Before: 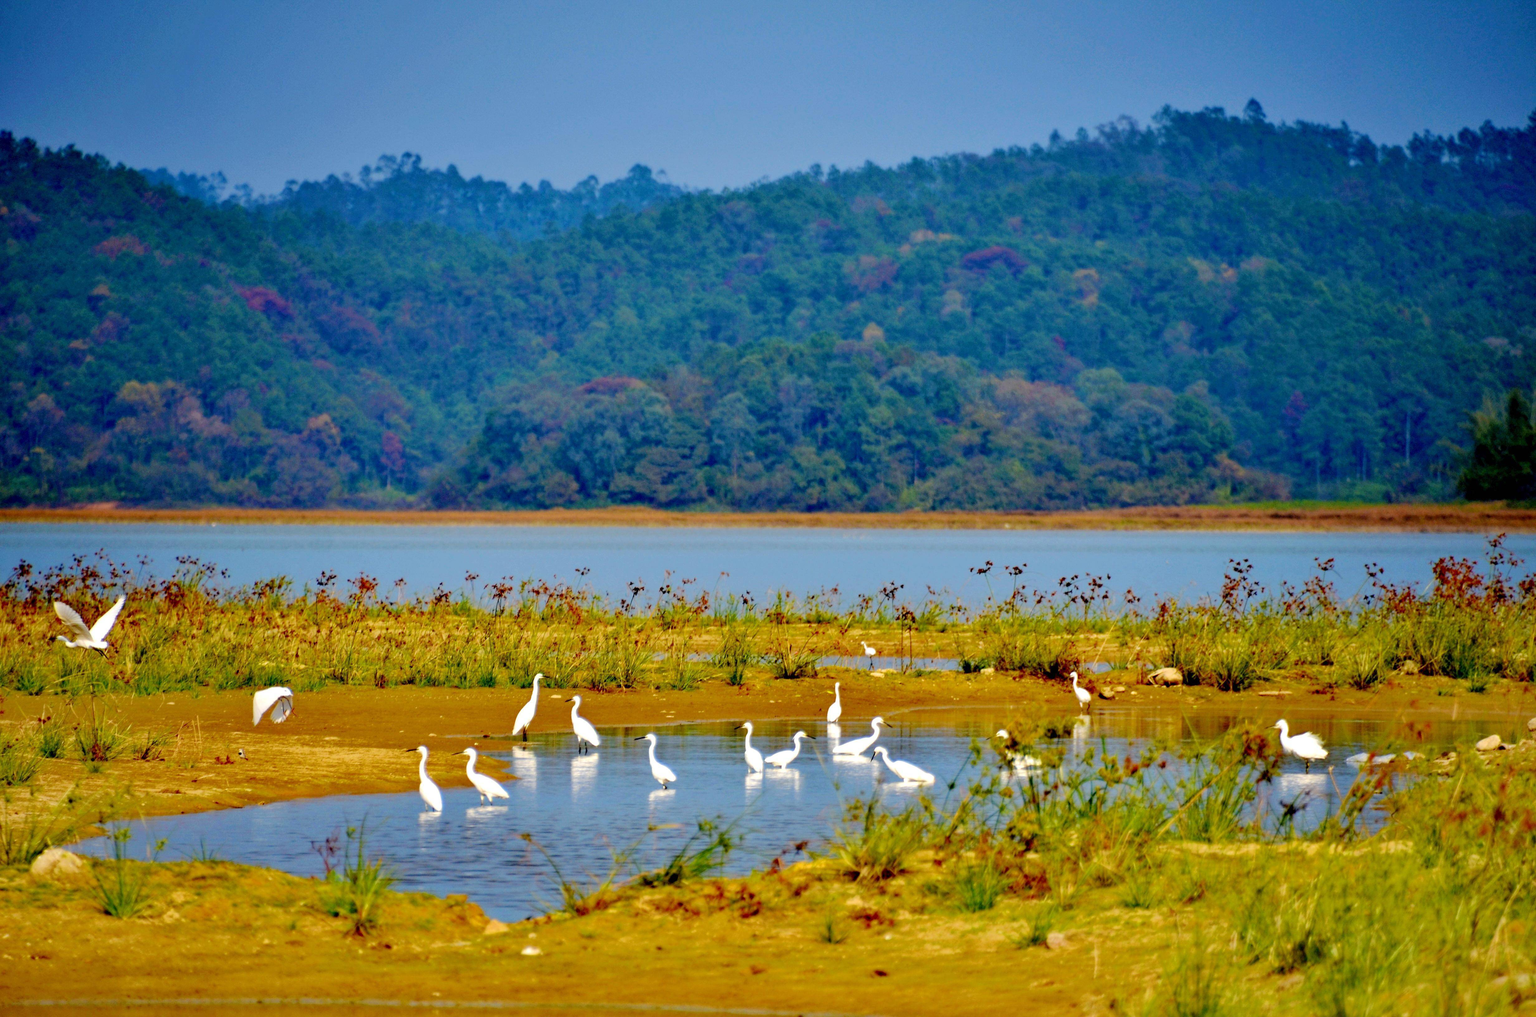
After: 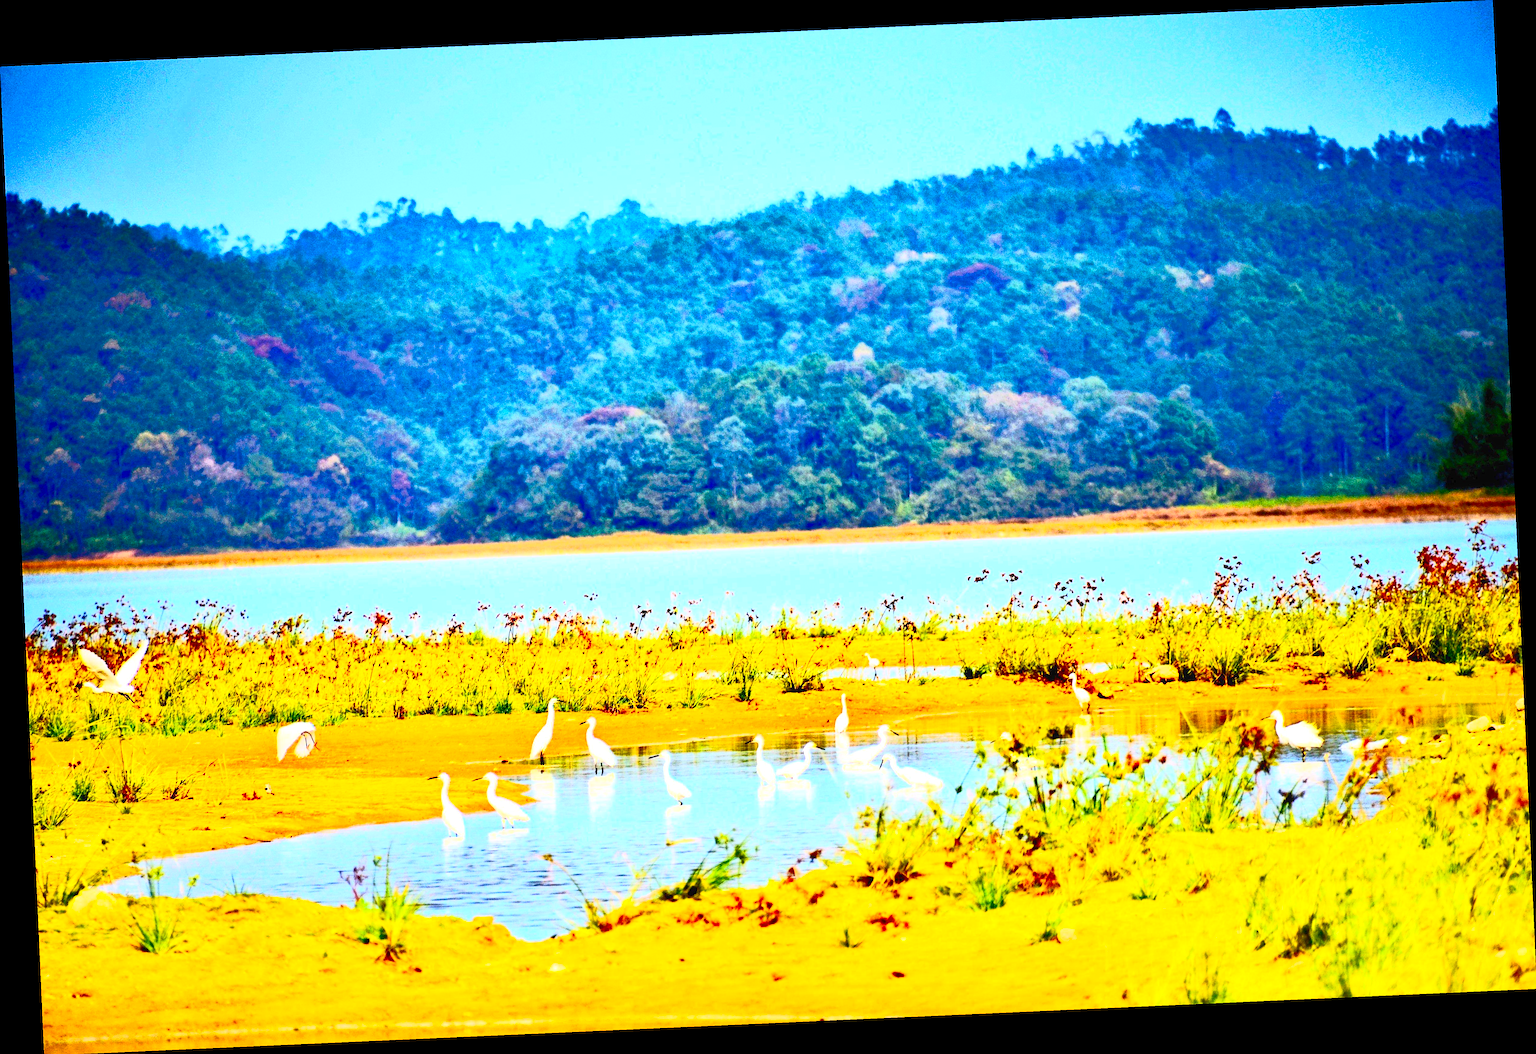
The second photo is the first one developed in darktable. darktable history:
contrast brightness saturation: contrast 0.83, brightness 0.59, saturation 0.59
rotate and perspective: rotation -2.56°, automatic cropping off
haze removal: strength -0.05
exposure: exposure 0.507 EV, compensate highlight preservation false
sharpen: on, module defaults
